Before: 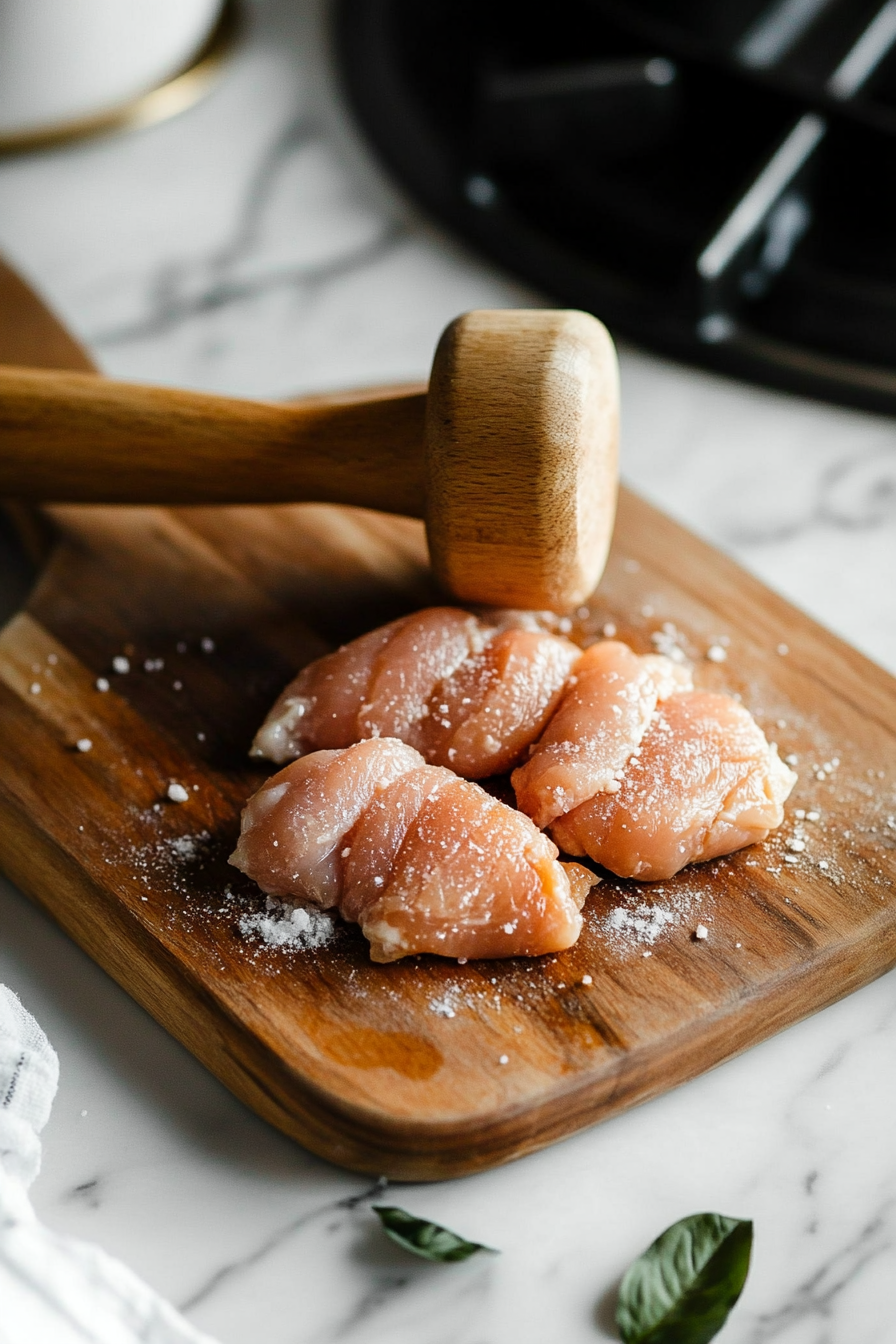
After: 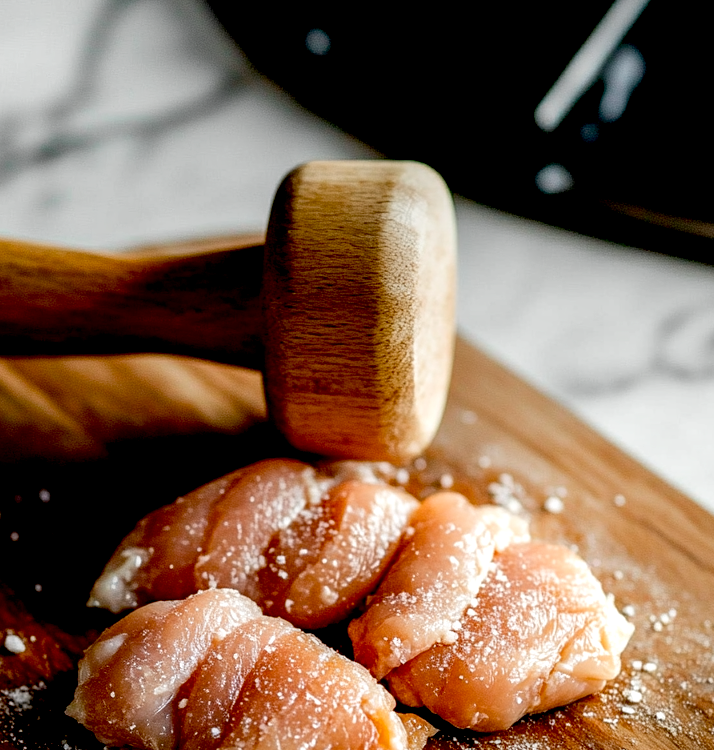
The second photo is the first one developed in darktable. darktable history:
exposure: black level correction 0.024, exposure 0.185 EV, compensate highlight preservation false
local contrast: on, module defaults
crop: left 18.238%, top 11.127%, right 2.05%, bottom 33.024%
